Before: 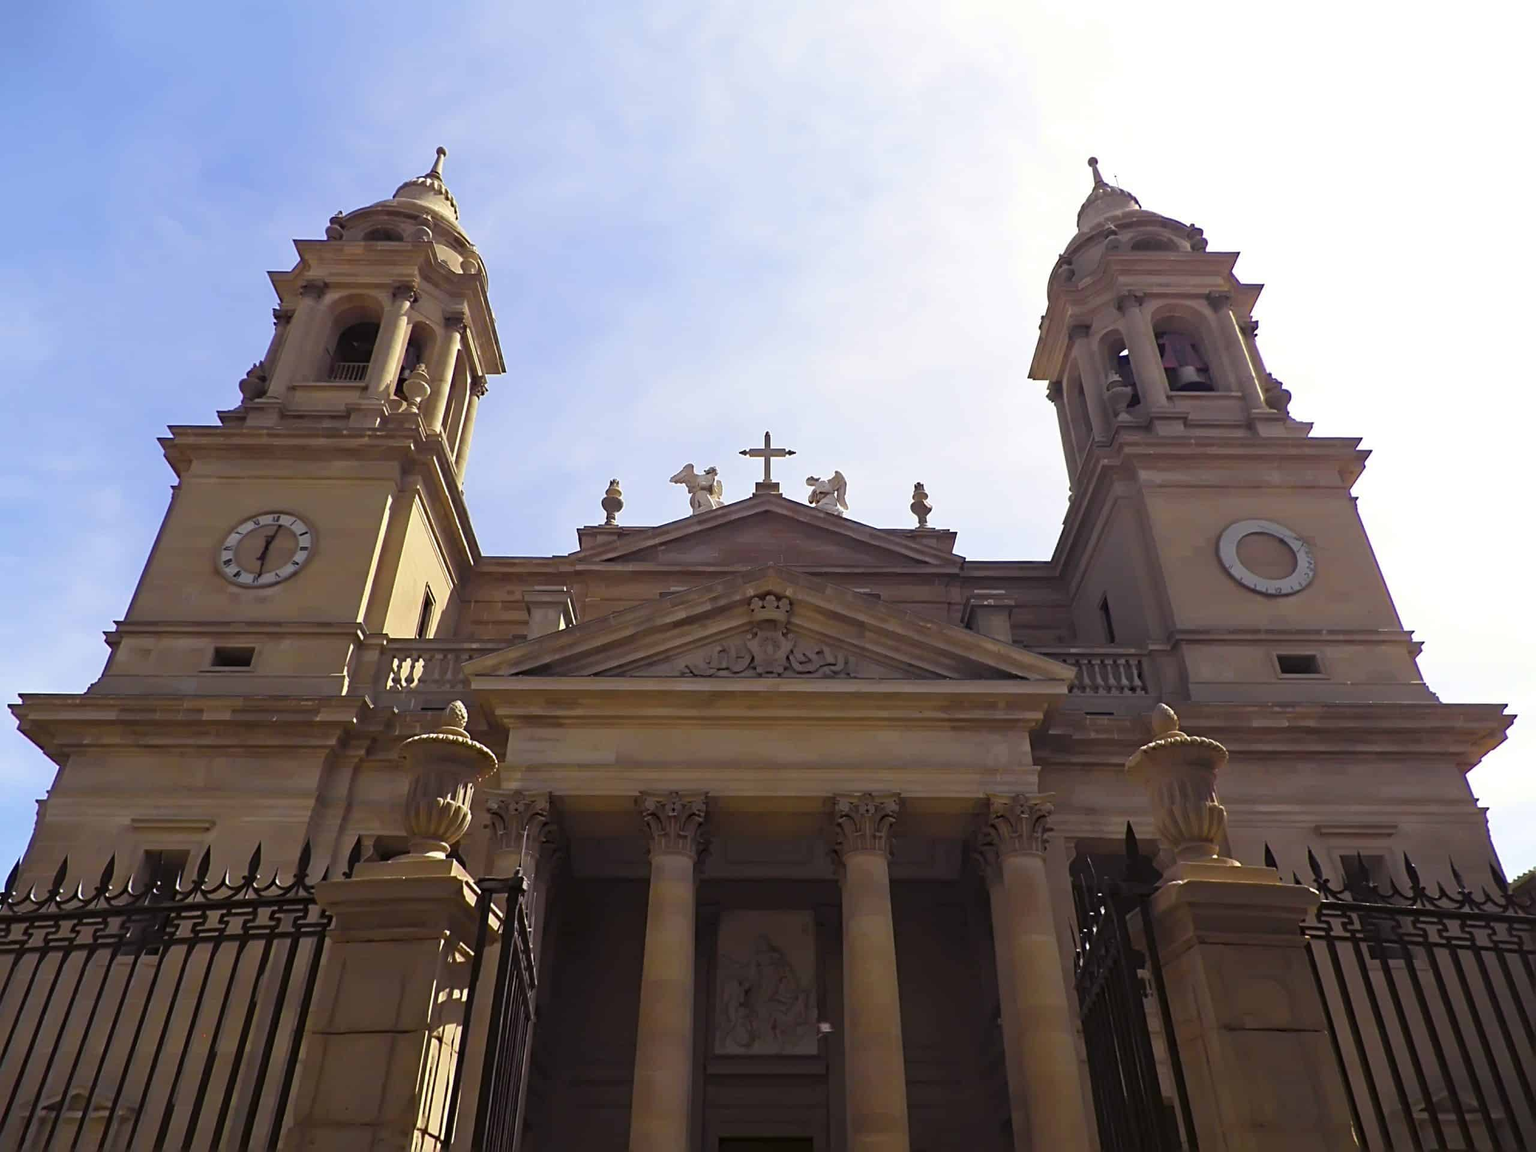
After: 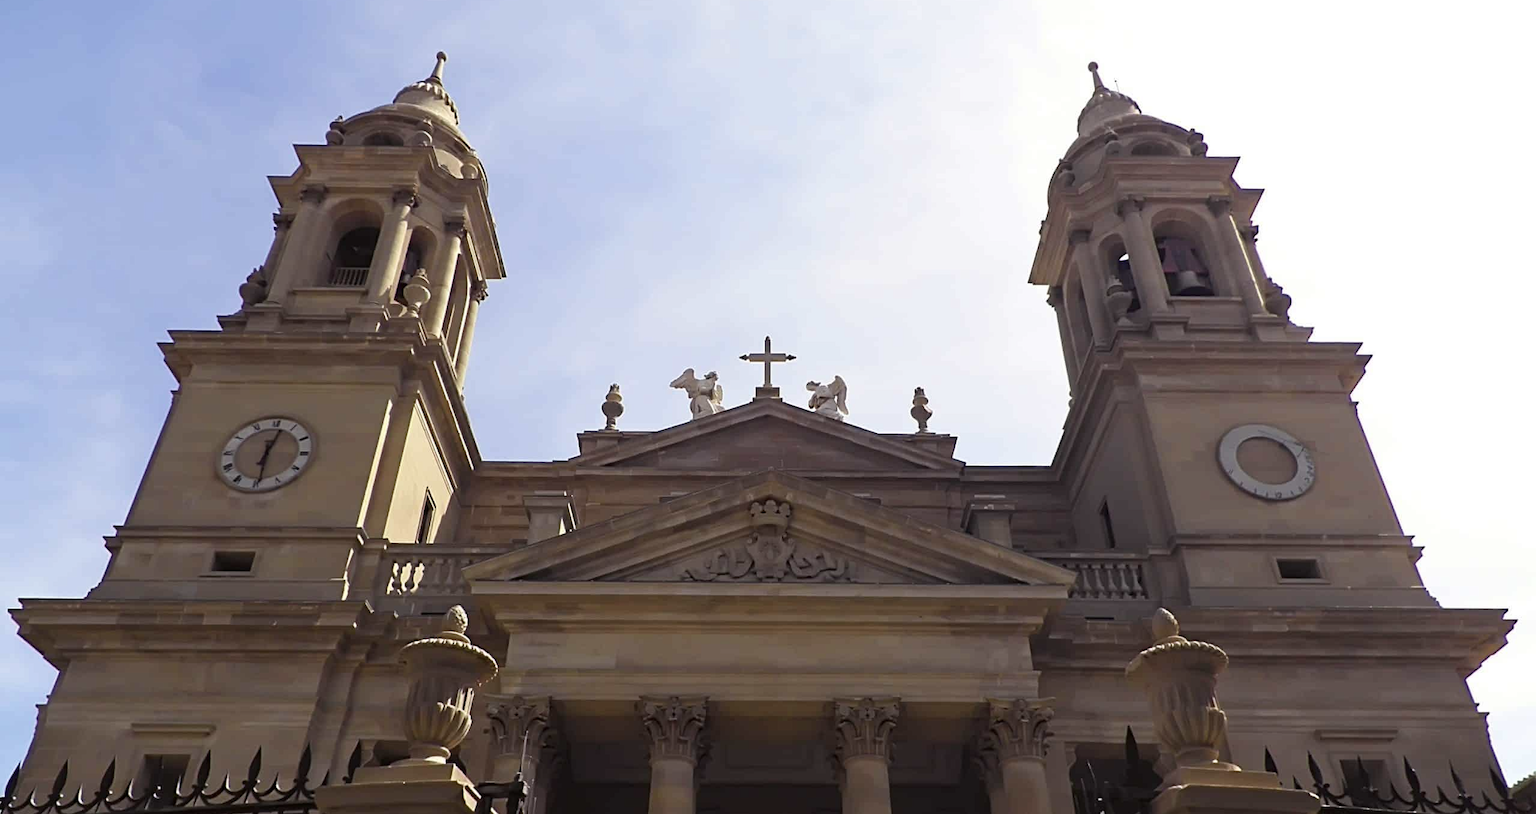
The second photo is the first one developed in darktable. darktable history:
contrast brightness saturation: contrast 0.06, brightness -0.01, saturation -0.23
crop and rotate: top 8.293%, bottom 20.996%
